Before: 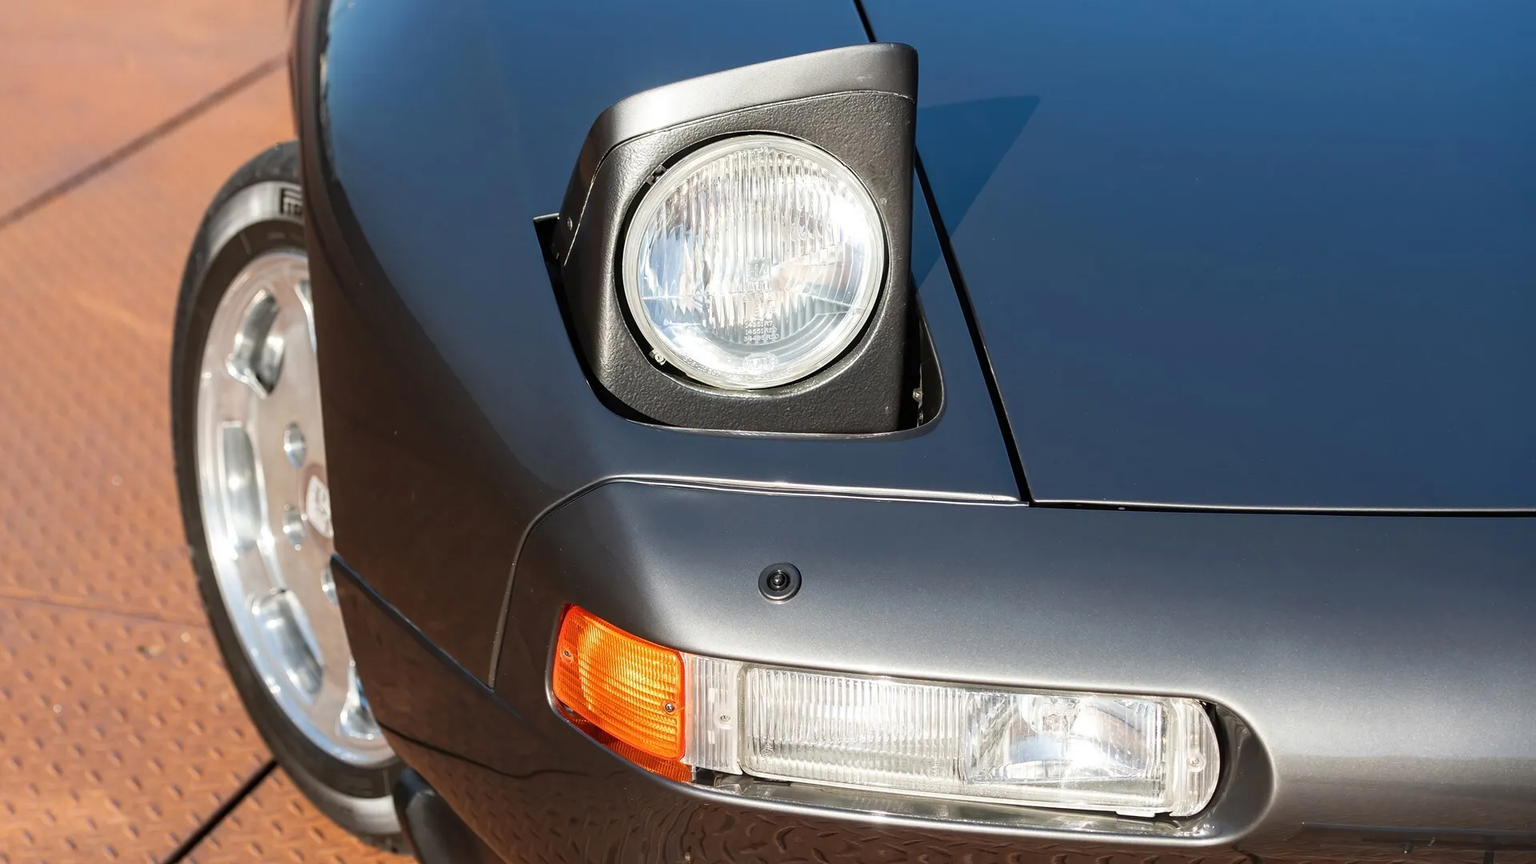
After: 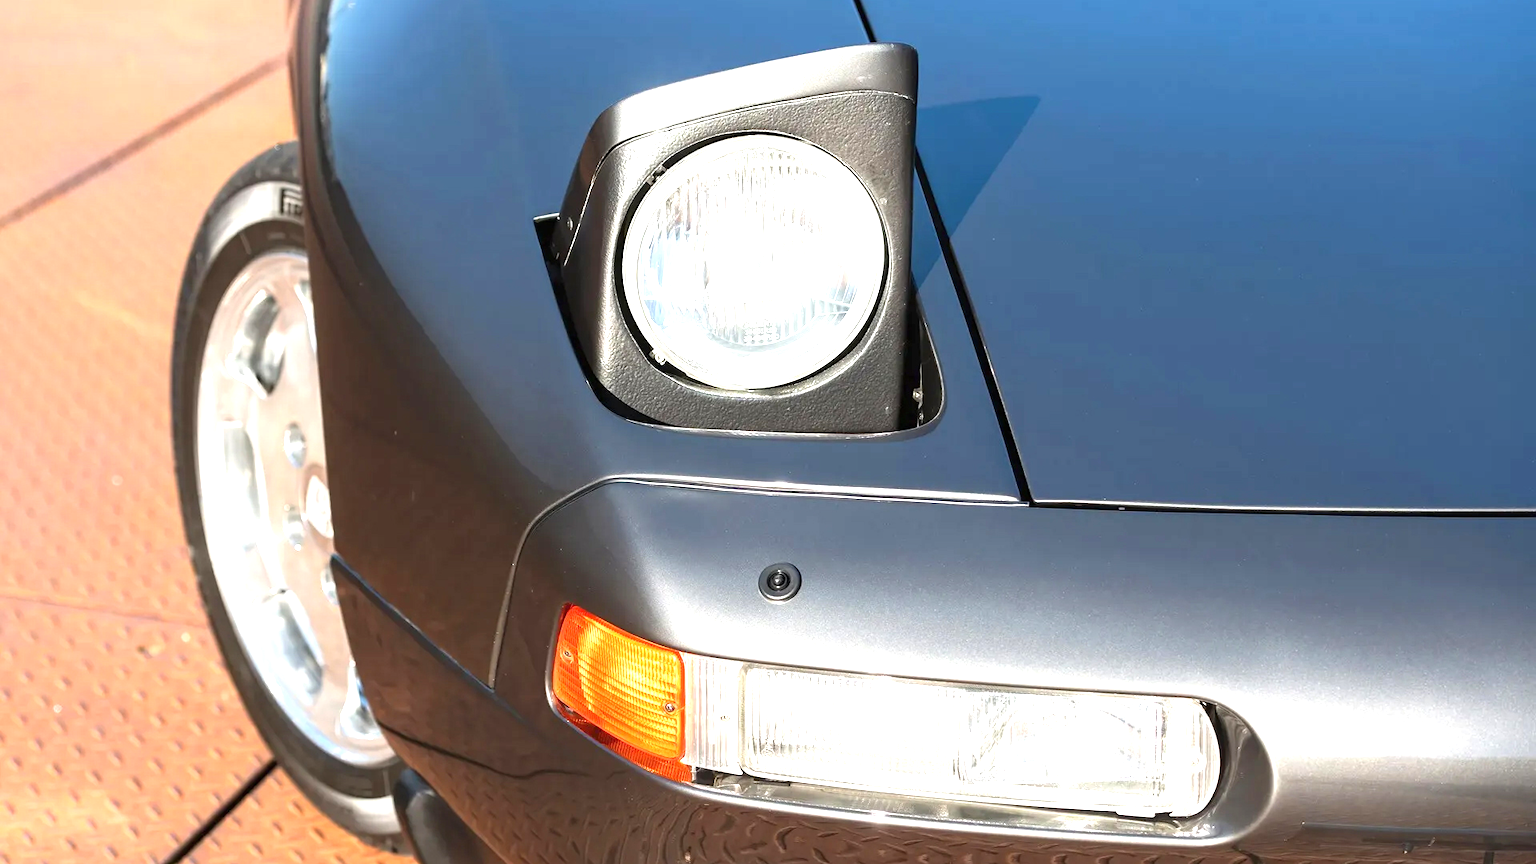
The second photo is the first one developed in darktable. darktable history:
exposure: black level correction 0, exposure 1.1 EV, compensate exposure bias true, compensate highlight preservation false
white balance: emerald 1
